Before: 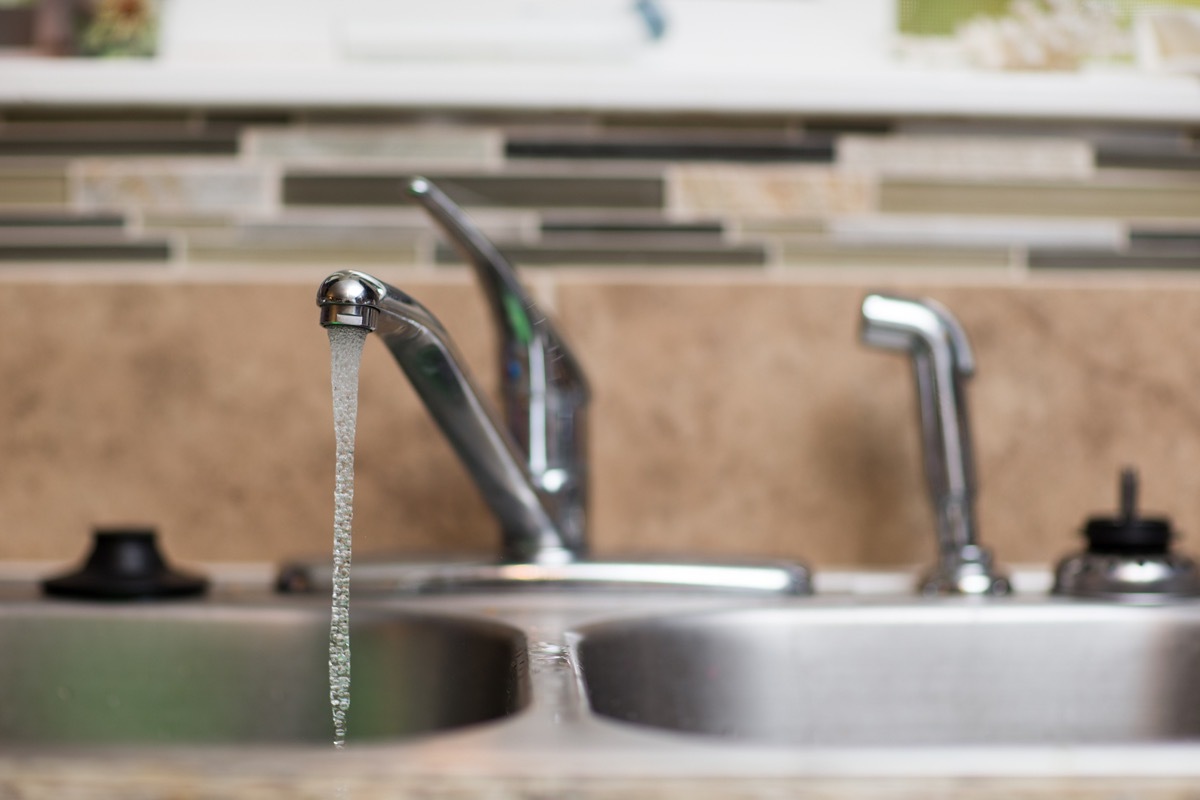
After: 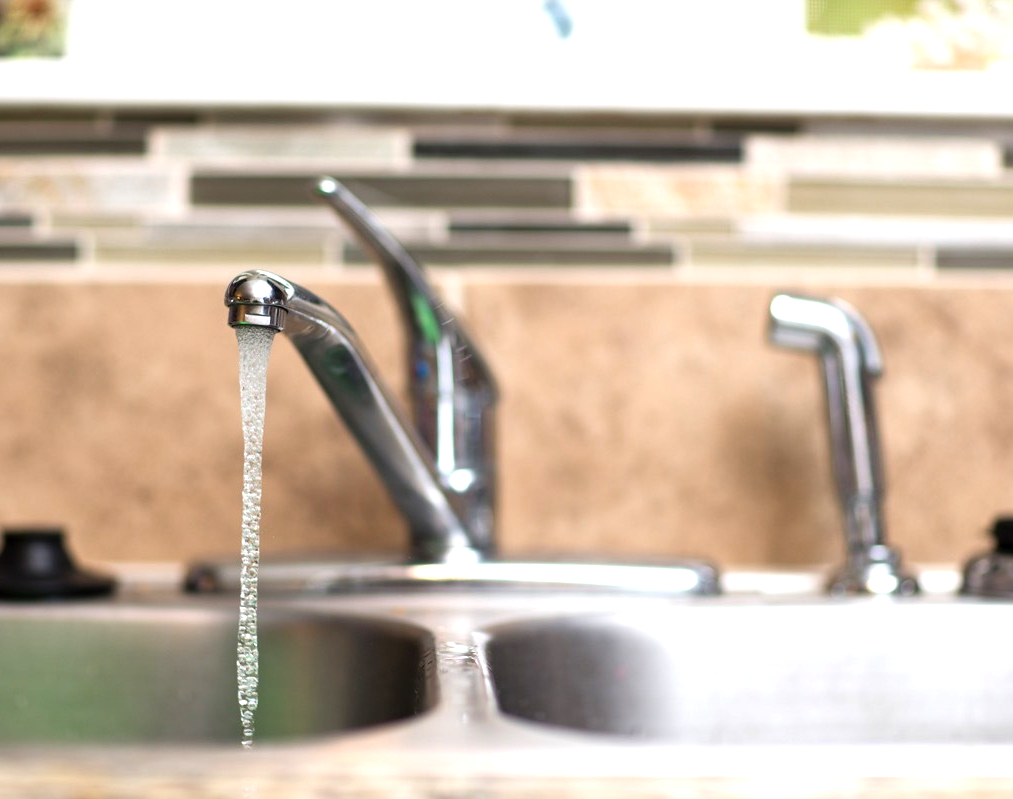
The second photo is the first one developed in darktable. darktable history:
crop: left 7.697%, right 7.817%
levels: levels [0, 0.394, 0.787]
